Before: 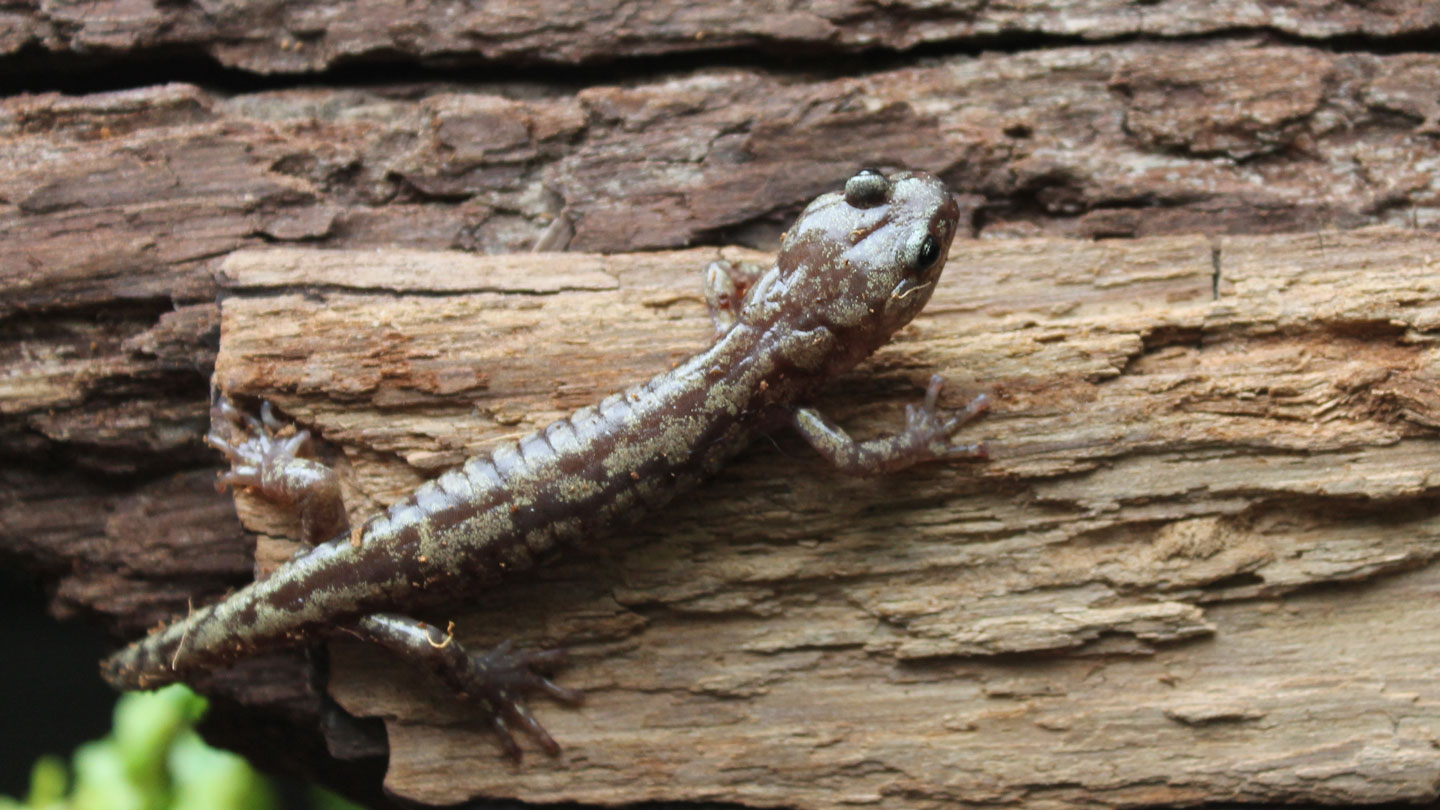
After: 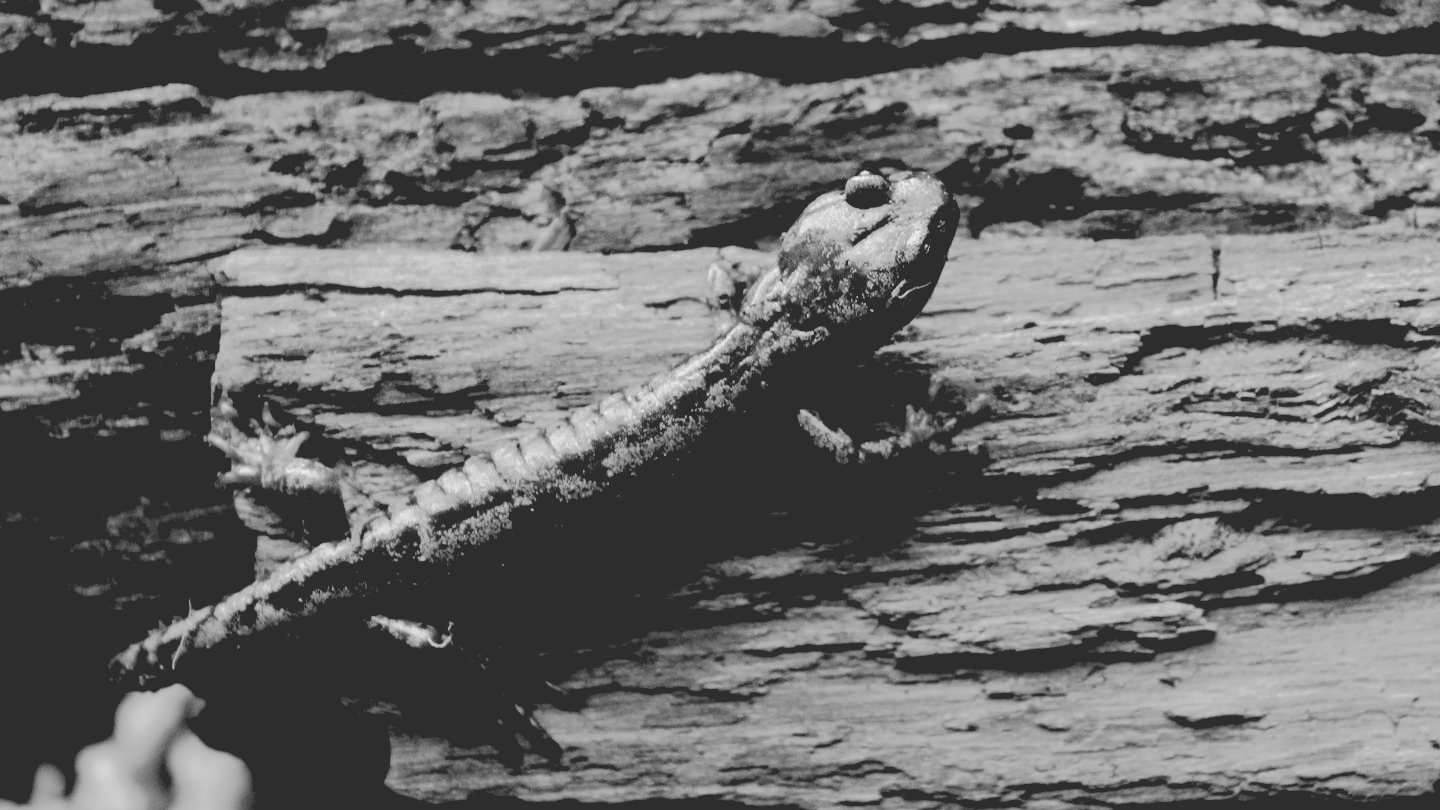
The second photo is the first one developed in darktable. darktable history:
exposure: black level correction 0.001, exposure -0.199 EV, compensate highlight preservation false
base curve: curves: ch0 [(0.065, 0.026) (0.236, 0.358) (0.53, 0.546) (0.777, 0.841) (0.924, 0.992)], preserve colors none
color calibration: output gray [0.267, 0.423, 0.267, 0], illuminant as shot in camera, x 0.37, y 0.382, temperature 4317.14 K
color zones: curves: ch0 [(0.002, 0.589) (0.107, 0.484) (0.146, 0.249) (0.217, 0.352) (0.309, 0.525) (0.39, 0.404) (0.455, 0.169) (0.597, 0.055) (0.724, 0.212) (0.775, 0.691) (0.869, 0.571) (1, 0.587)]; ch1 [(0, 0) (0.143, 0) (0.286, 0) (0.429, 0) (0.571, 0) (0.714, 0) (0.857, 0)]
